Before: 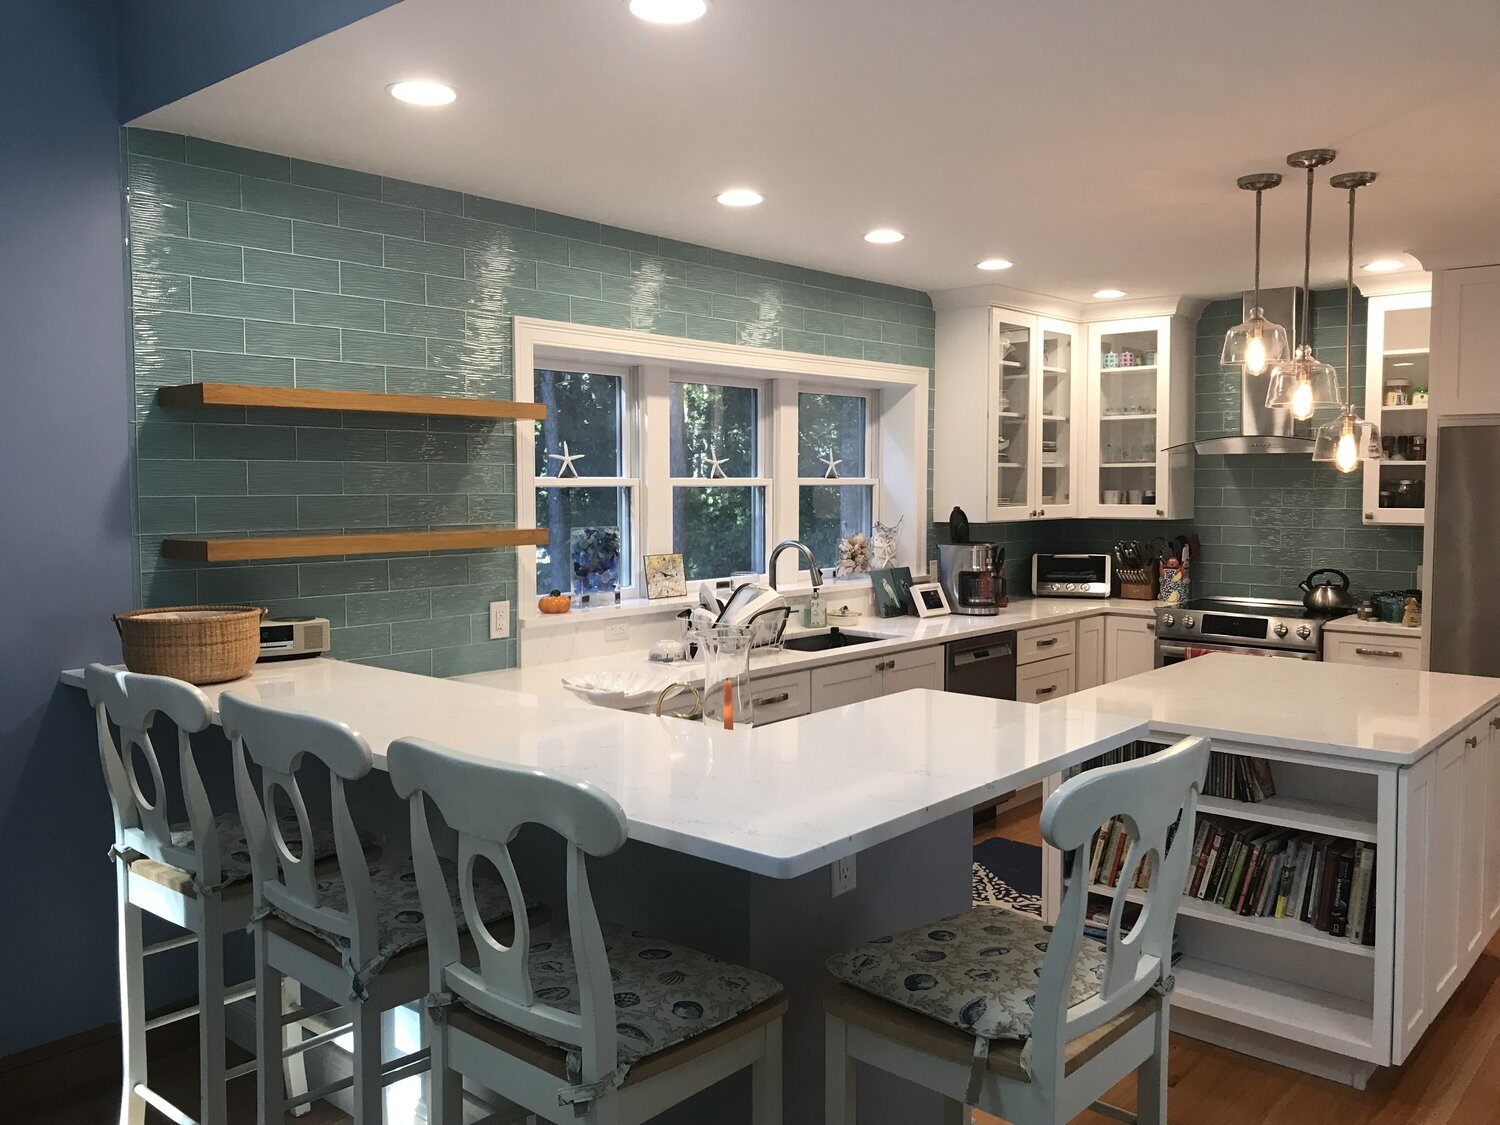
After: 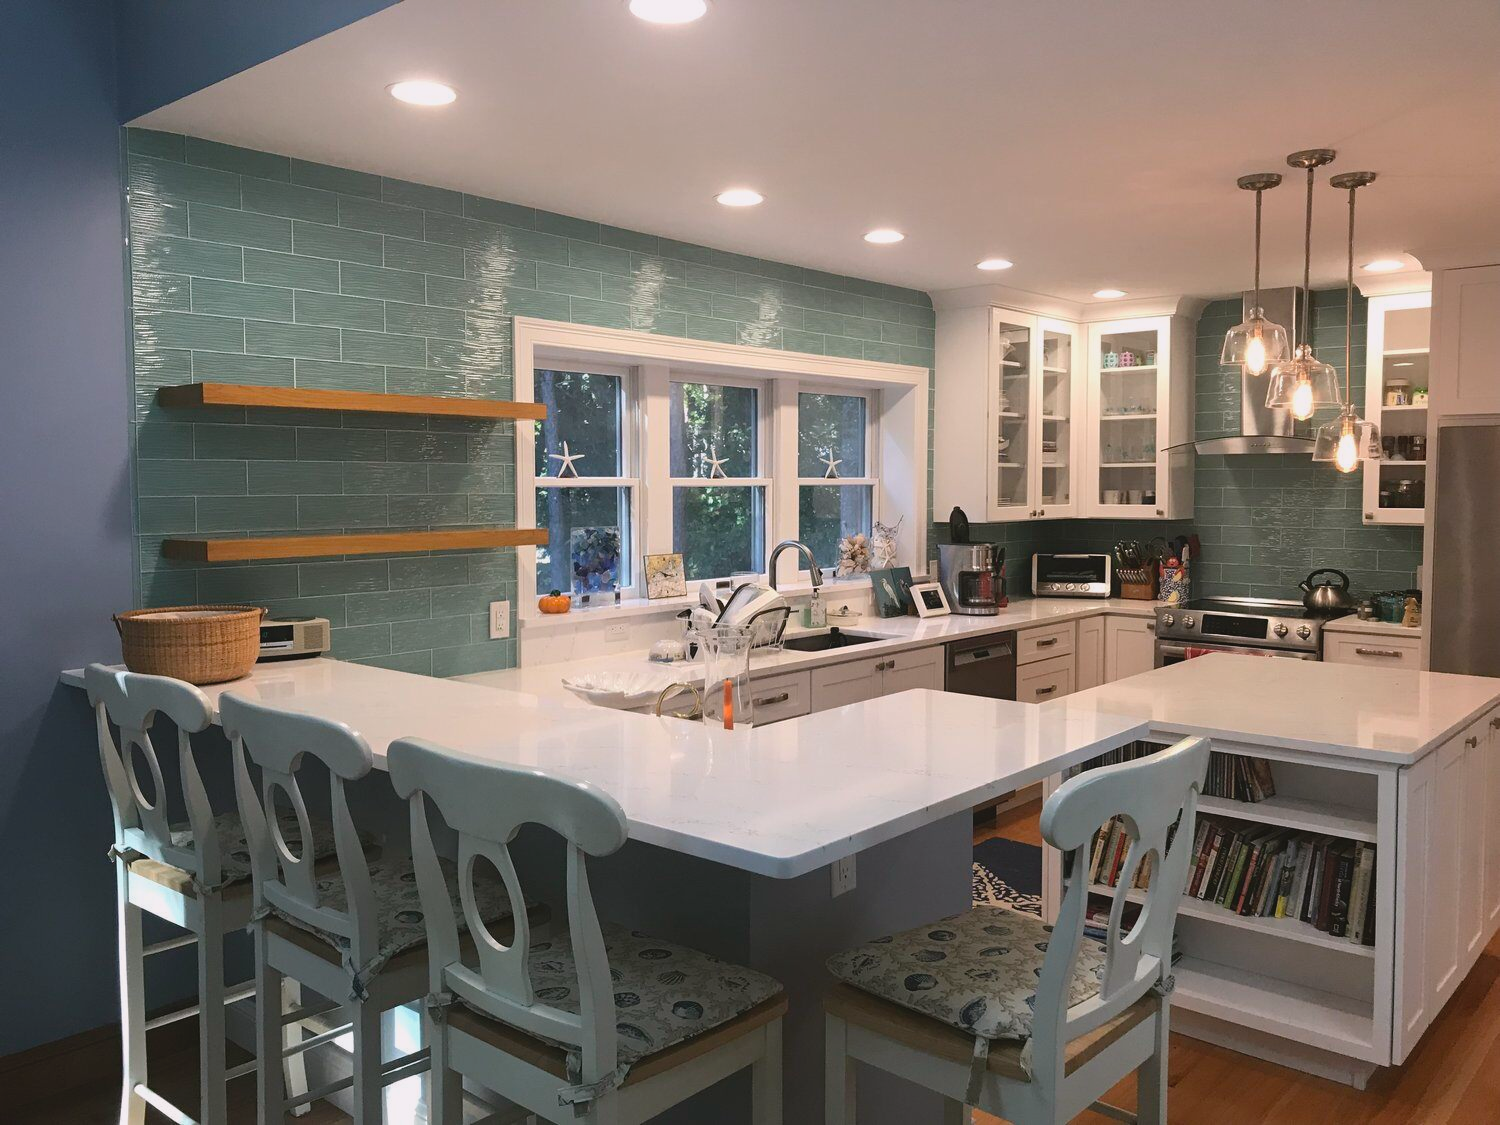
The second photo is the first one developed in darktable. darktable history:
color correction: highlights a* 3.12, highlights b* -1.55, shadows a* -0.101, shadows b* 2.52, saturation 0.98
contrast brightness saturation: contrast -0.11
